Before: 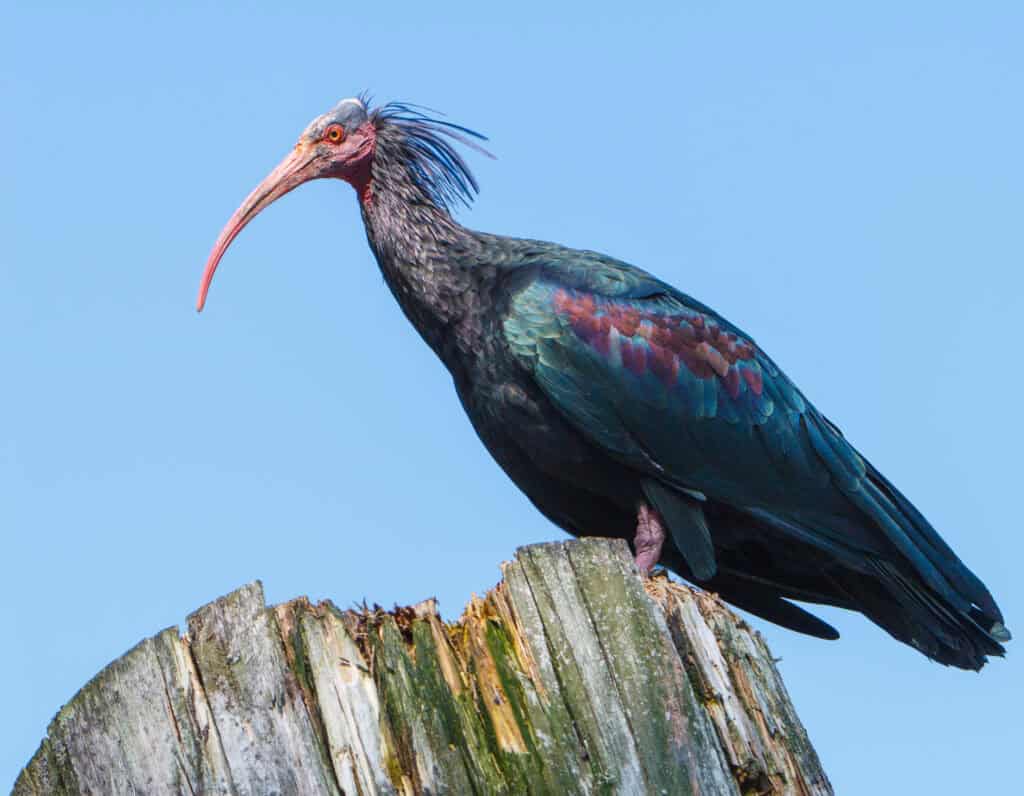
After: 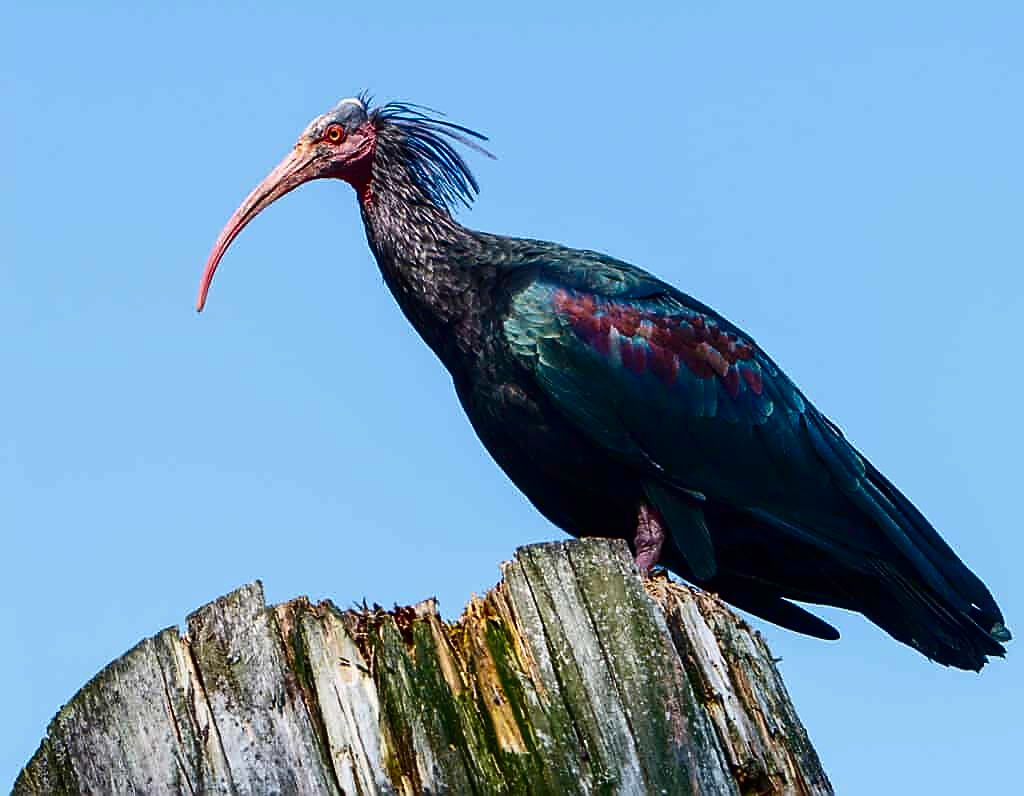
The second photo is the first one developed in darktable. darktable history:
contrast brightness saturation: contrast 0.19, brightness -0.244, saturation 0.12
sharpen: radius 1.347, amount 1.237, threshold 0.85
